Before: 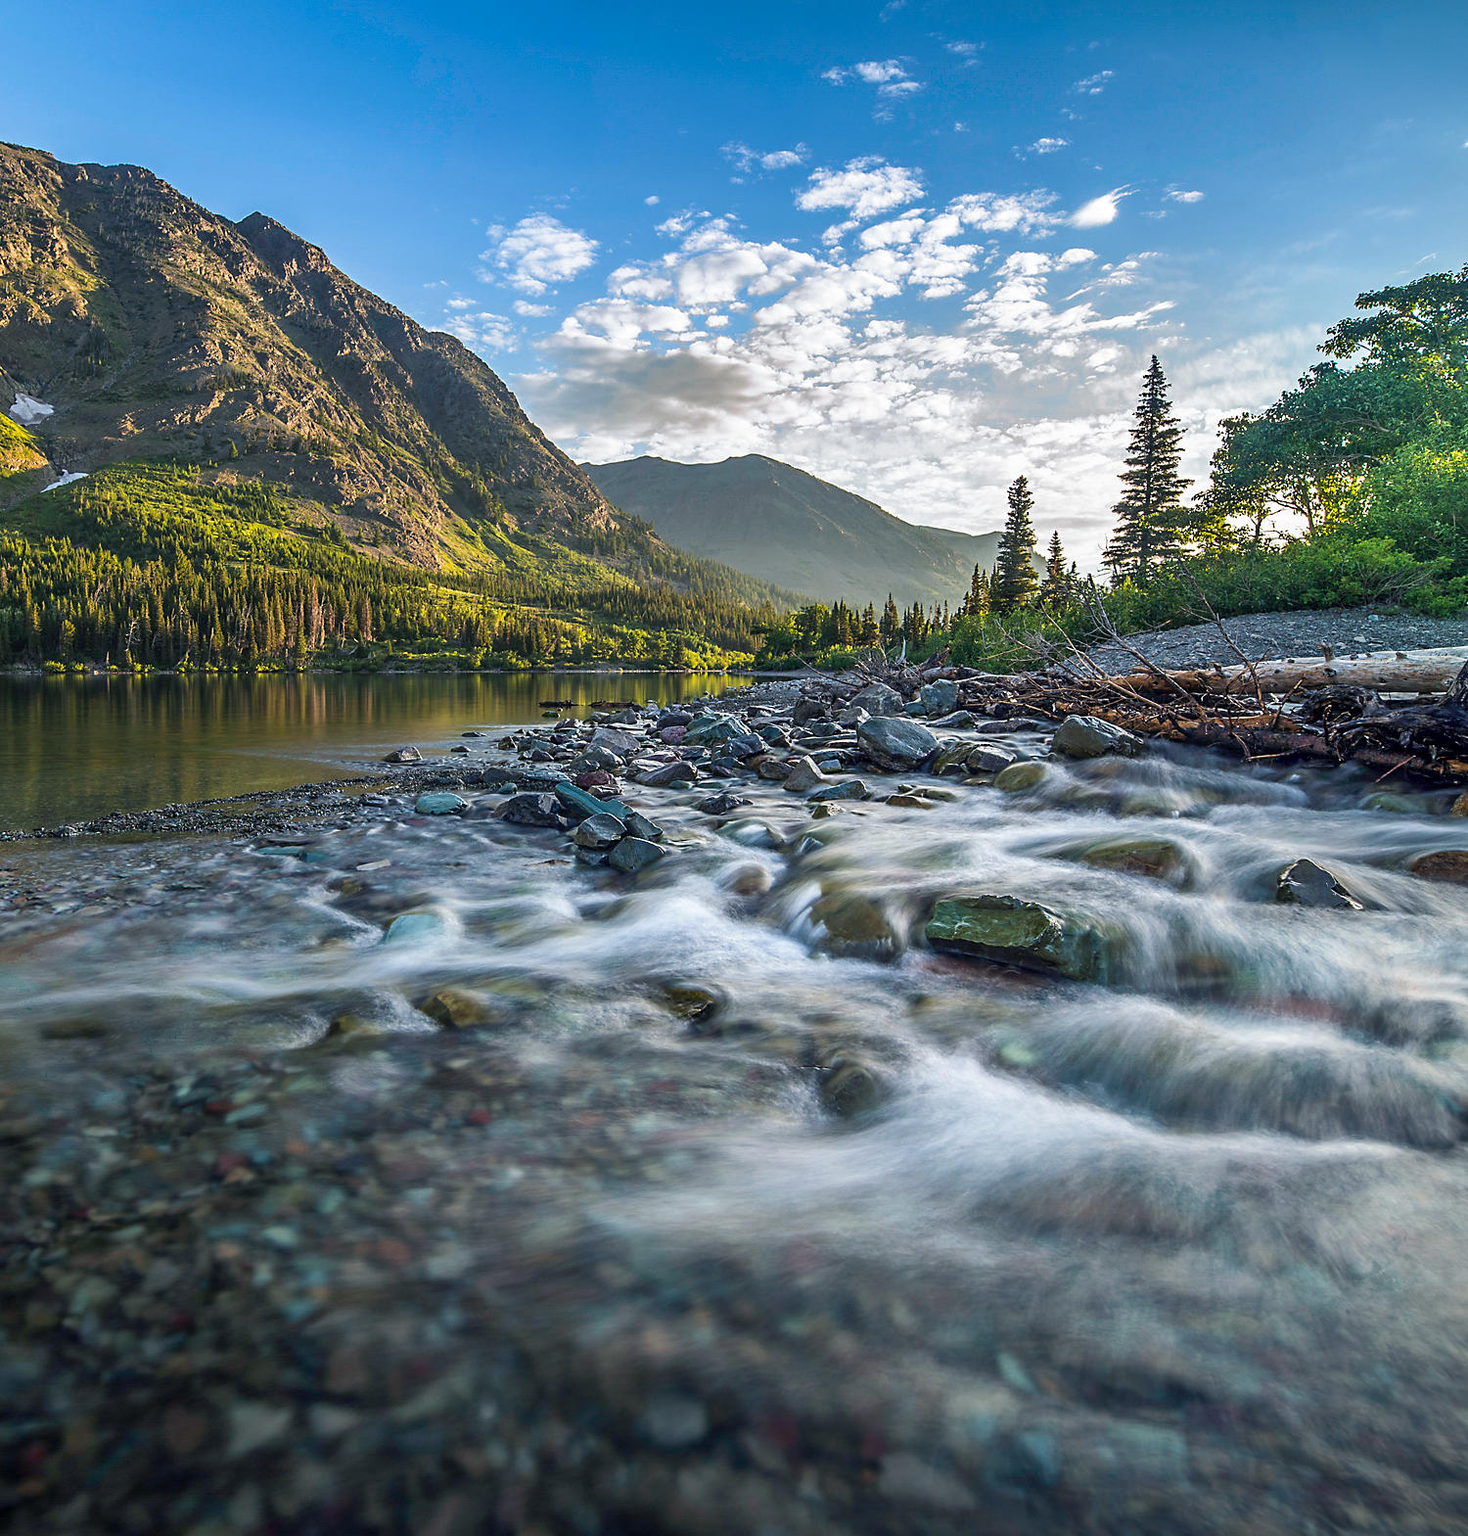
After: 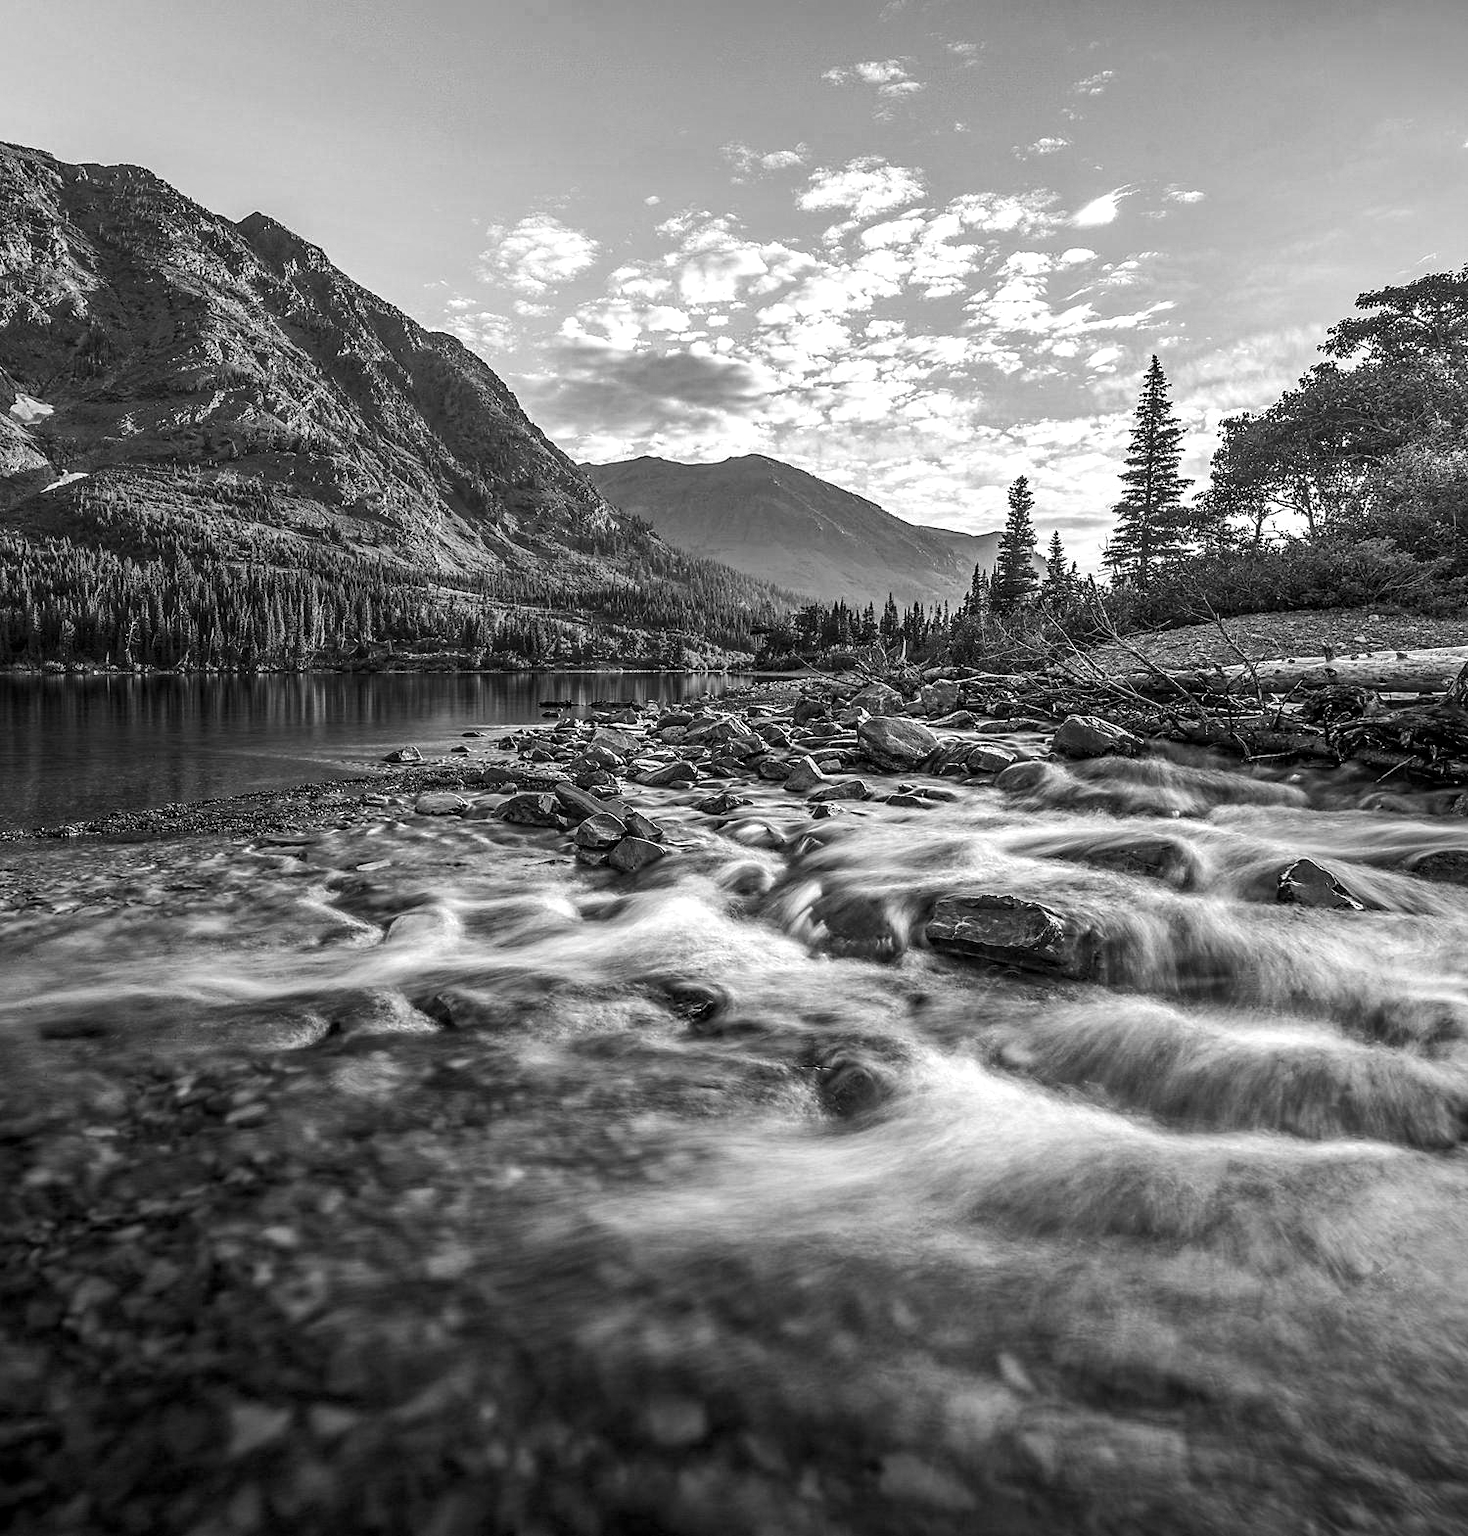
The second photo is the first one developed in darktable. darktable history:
color calibration: output gray [0.246, 0.254, 0.501, 0], gray › normalize channels true, illuminant same as pipeline (D50), adaptation XYZ, x 0.346, y 0.359, gamut compression 0
haze removal: compatibility mode true, adaptive false
tone equalizer: -8 EV -0.417 EV, -7 EV -0.389 EV, -6 EV -0.333 EV, -5 EV -0.222 EV, -3 EV 0.222 EV, -2 EV 0.333 EV, -1 EV 0.389 EV, +0 EV 0.417 EV, edges refinement/feathering 500, mask exposure compensation -1.57 EV, preserve details no
local contrast: on, module defaults
